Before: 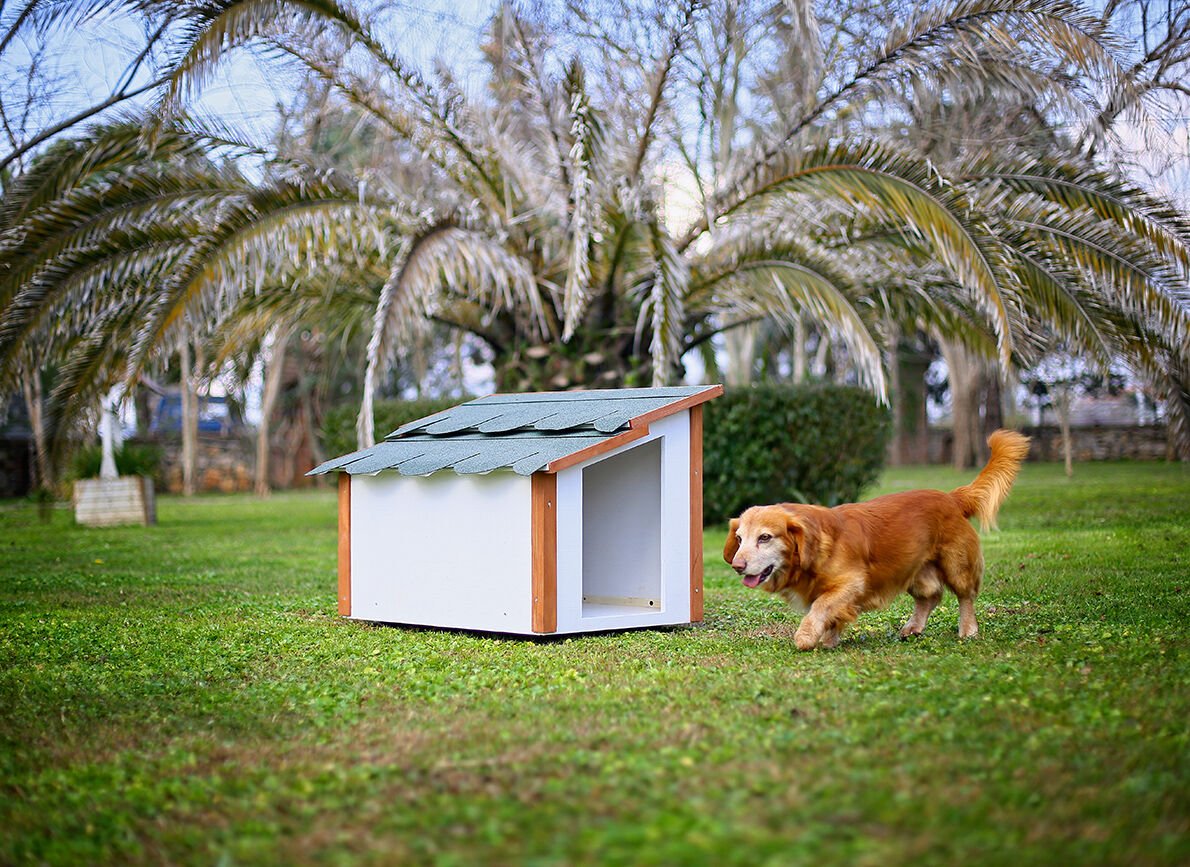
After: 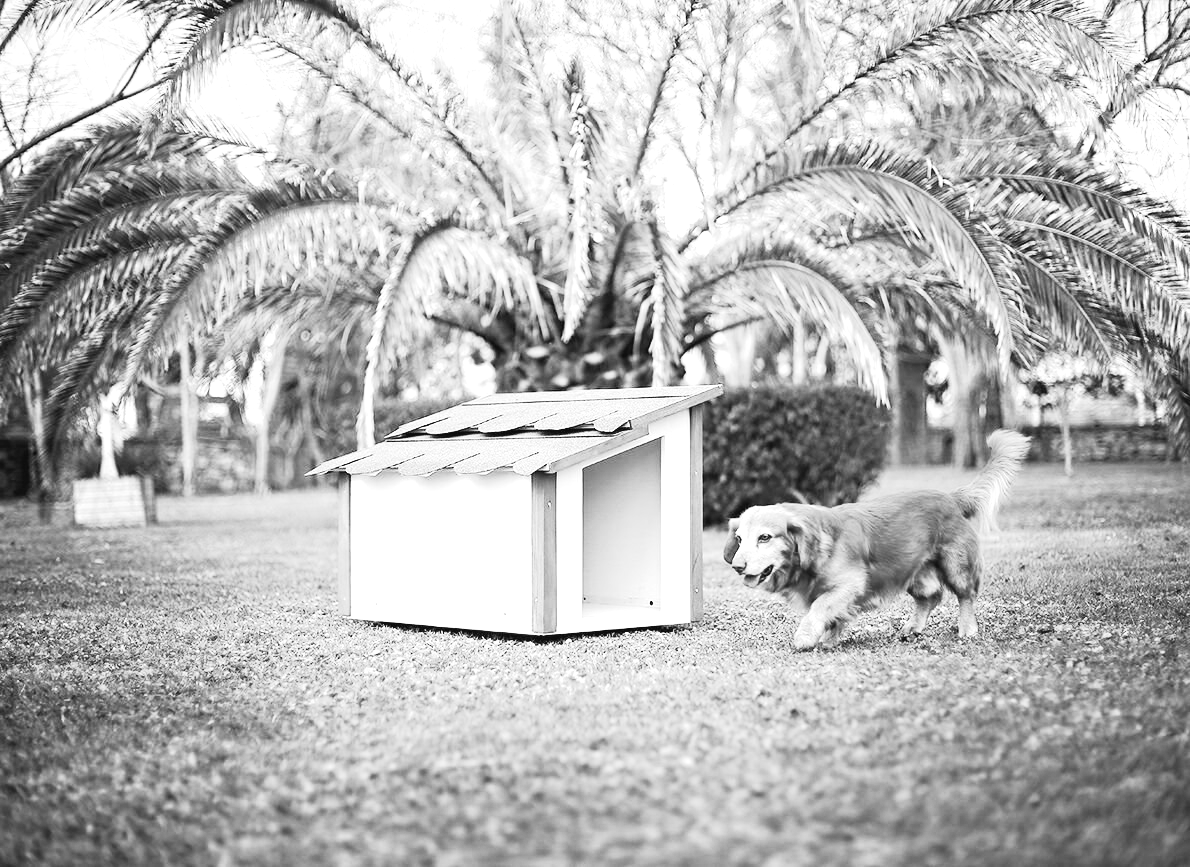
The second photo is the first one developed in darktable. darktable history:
exposure: black level correction 0, exposure 1.1 EV, compensate highlight preservation false
tone curve: curves: ch0 [(0, 0.03) (0.037, 0.045) (0.123, 0.123) (0.19, 0.186) (0.277, 0.279) (0.474, 0.517) (0.584, 0.664) (0.678, 0.777) (0.875, 0.92) (1, 0.965)]; ch1 [(0, 0) (0.243, 0.245) (0.402, 0.41) (0.493, 0.487) (0.508, 0.503) (0.531, 0.532) (0.551, 0.556) (0.637, 0.671) (0.694, 0.732) (1, 1)]; ch2 [(0, 0) (0.249, 0.216) (0.356, 0.329) (0.424, 0.442) (0.476, 0.477) (0.498, 0.503) (0.517, 0.524) (0.532, 0.547) (0.562, 0.576) (0.614, 0.644) (0.706, 0.748) (0.808, 0.809) (0.991, 0.968)], color space Lab, independent channels, preserve colors none
monochrome: on, module defaults
